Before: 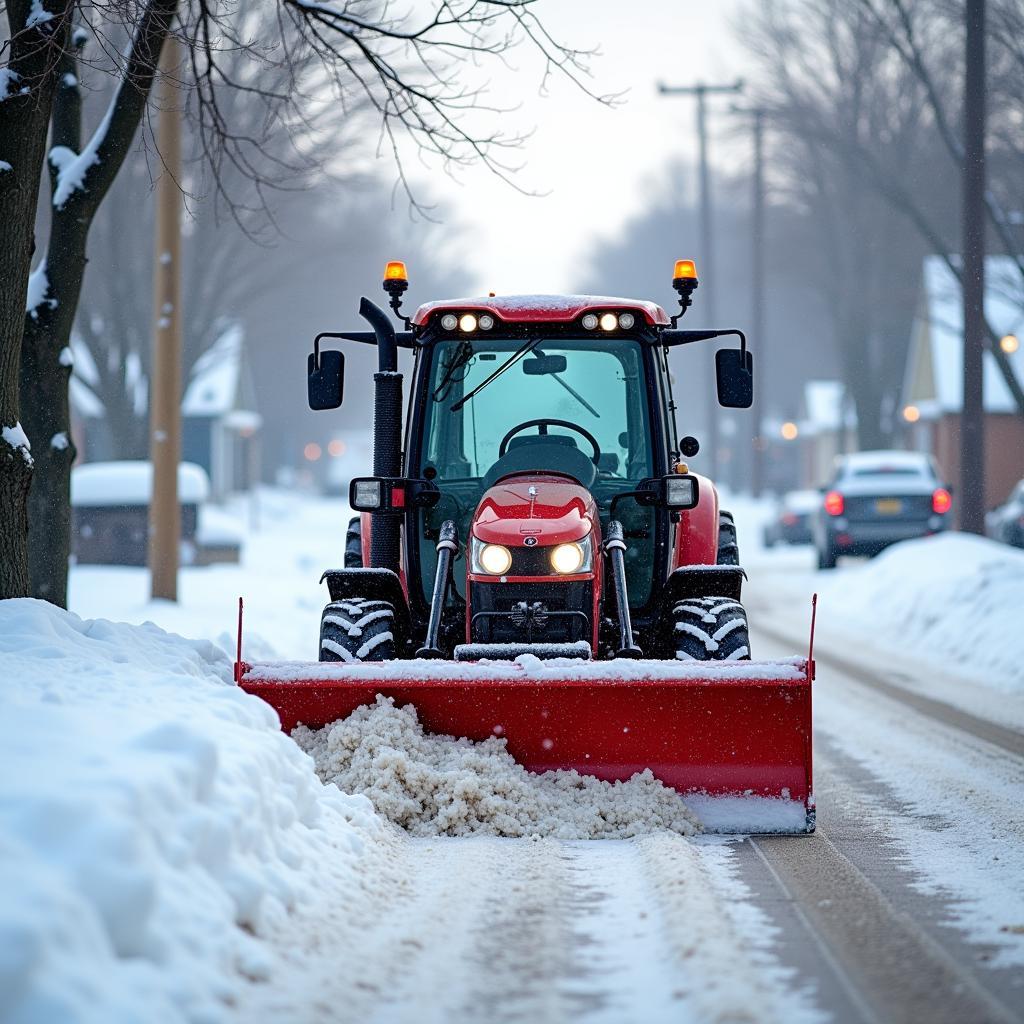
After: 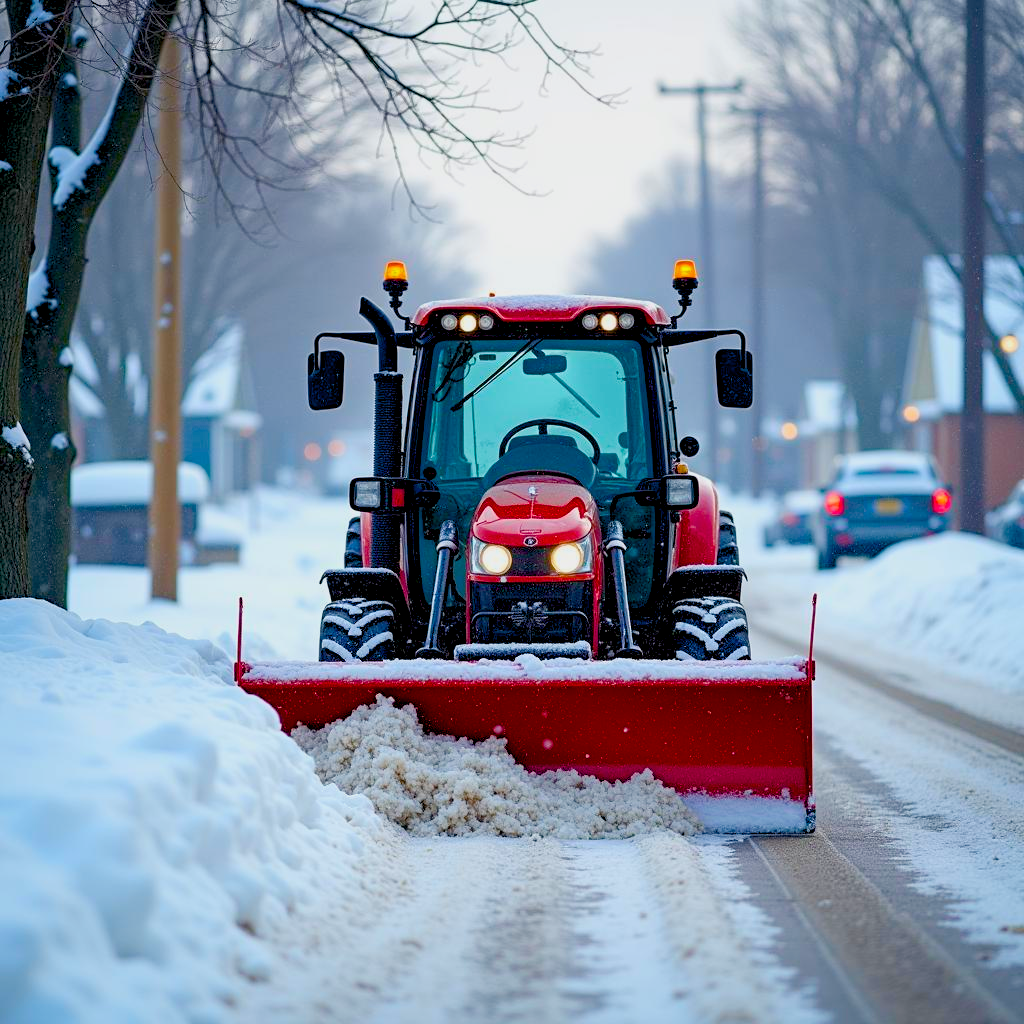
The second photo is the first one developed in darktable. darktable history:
color balance: output saturation 120%
color balance rgb: global offset › luminance -0.5%, perceptual saturation grading › highlights -17.77%, perceptual saturation grading › mid-tones 33.1%, perceptual saturation grading › shadows 50.52%, perceptual brilliance grading › highlights 10.8%, perceptual brilliance grading › shadows -10.8%, global vibrance 24.22%, contrast -25%
